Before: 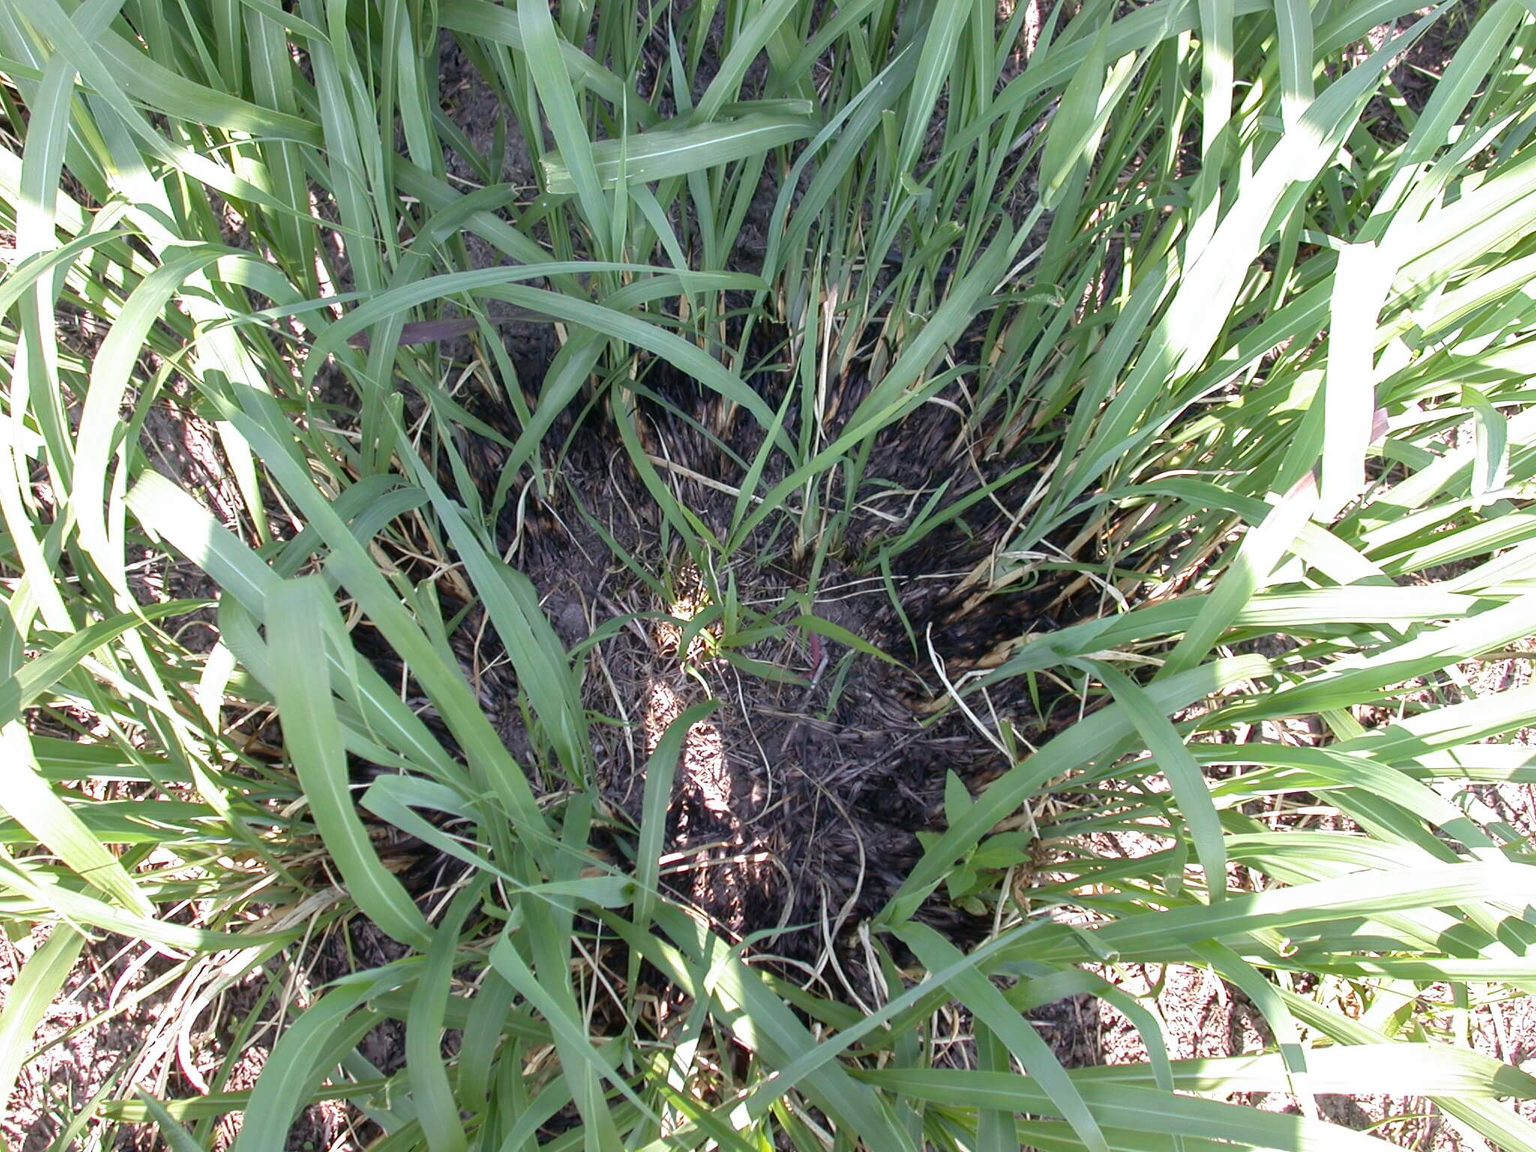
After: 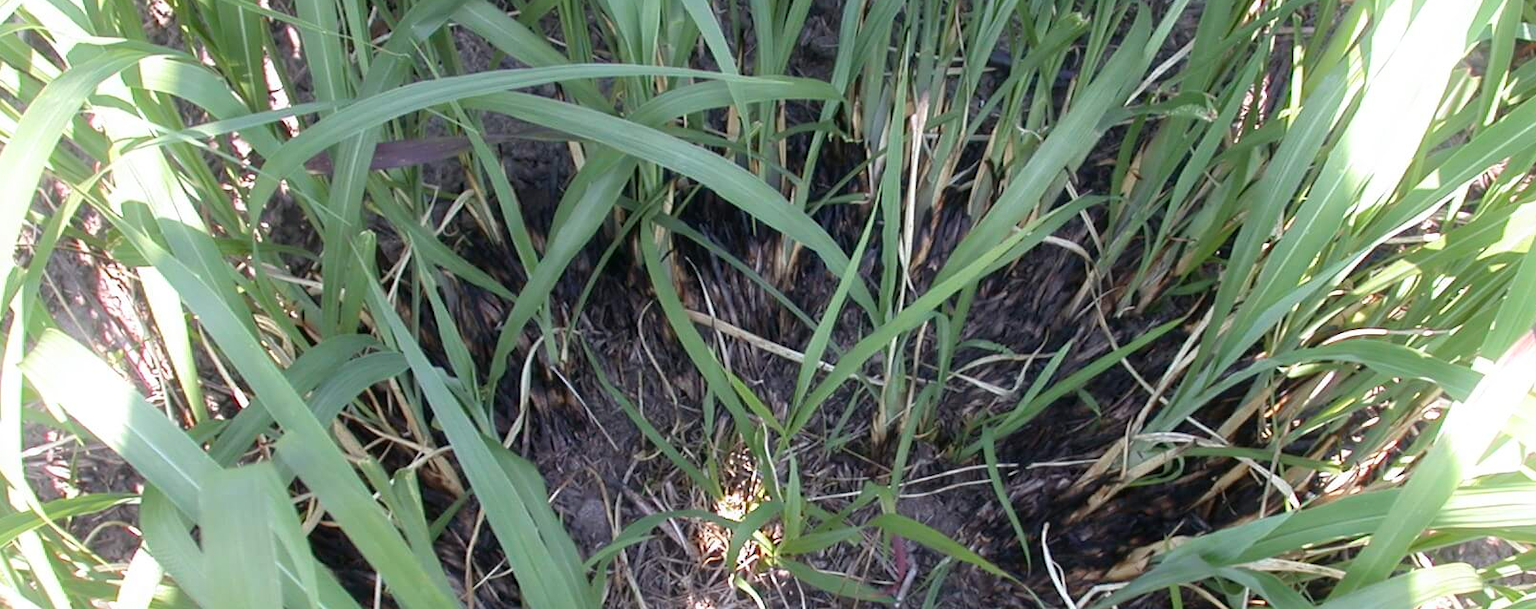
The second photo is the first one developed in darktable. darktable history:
crop: left 7.036%, top 18.398%, right 14.379%, bottom 40.043%
bloom: size 9%, threshold 100%, strength 7%
